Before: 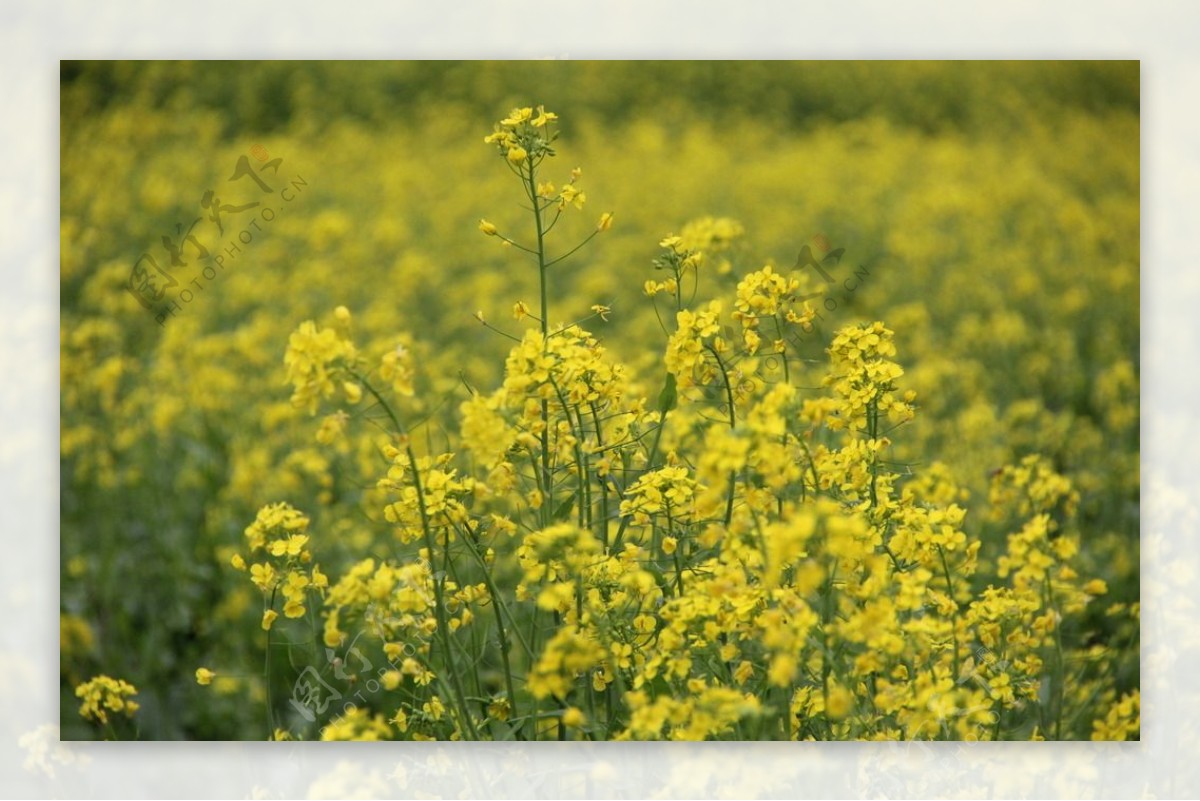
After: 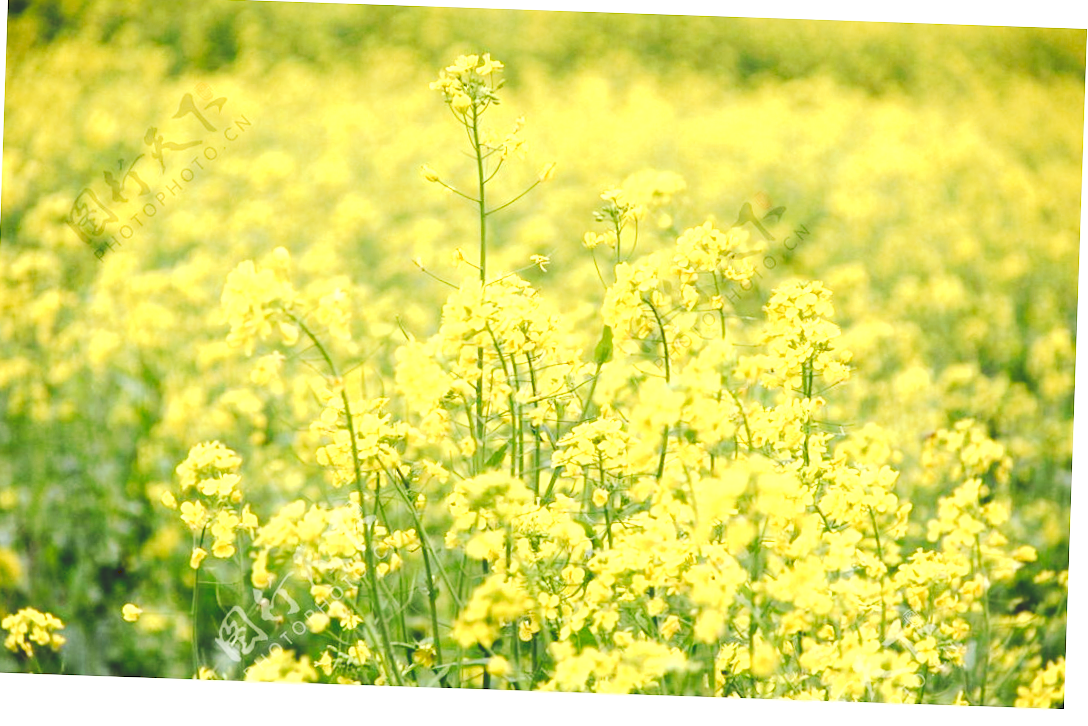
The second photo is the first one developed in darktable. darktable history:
exposure: black level correction 0.001, exposure 1.398 EV, compensate exposure bias true, compensate highlight preservation false
tone curve: curves: ch0 [(0, 0) (0.003, 0.178) (0.011, 0.177) (0.025, 0.177) (0.044, 0.178) (0.069, 0.178) (0.1, 0.18) (0.136, 0.183) (0.177, 0.199) (0.224, 0.227) (0.277, 0.278) (0.335, 0.357) (0.399, 0.449) (0.468, 0.546) (0.543, 0.65) (0.623, 0.724) (0.709, 0.804) (0.801, 0.868) (0.898, 0.921) (1, 1)], preserve colors none
crop and rotate: angle -1.96°, left 3.097%, top 4.154%, right 1.586%, bottom 0.529%
